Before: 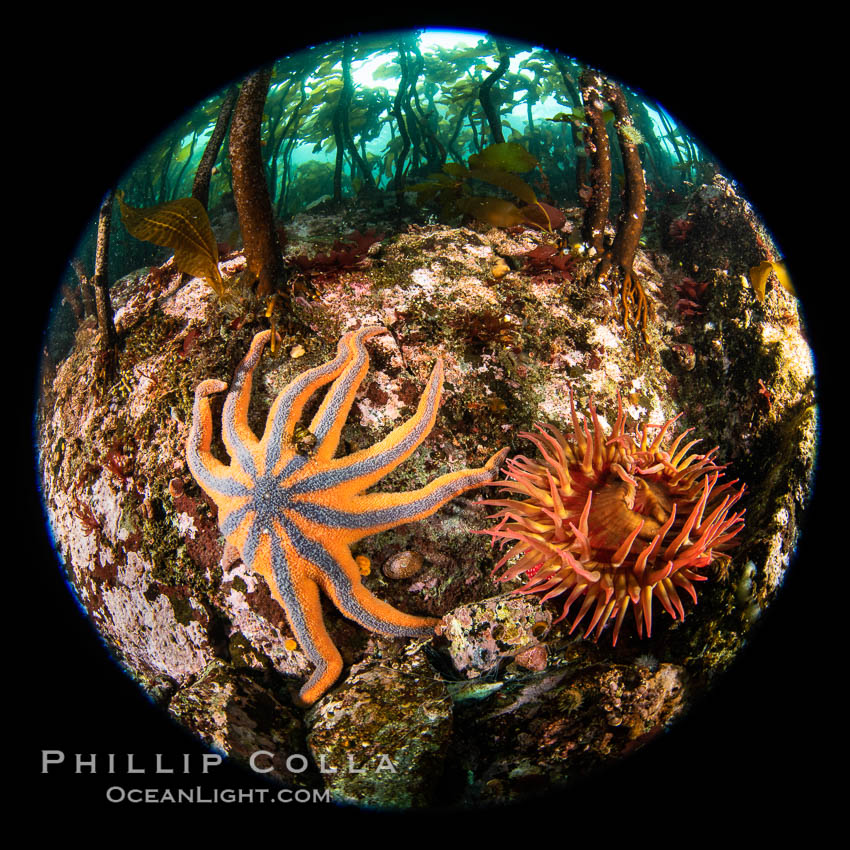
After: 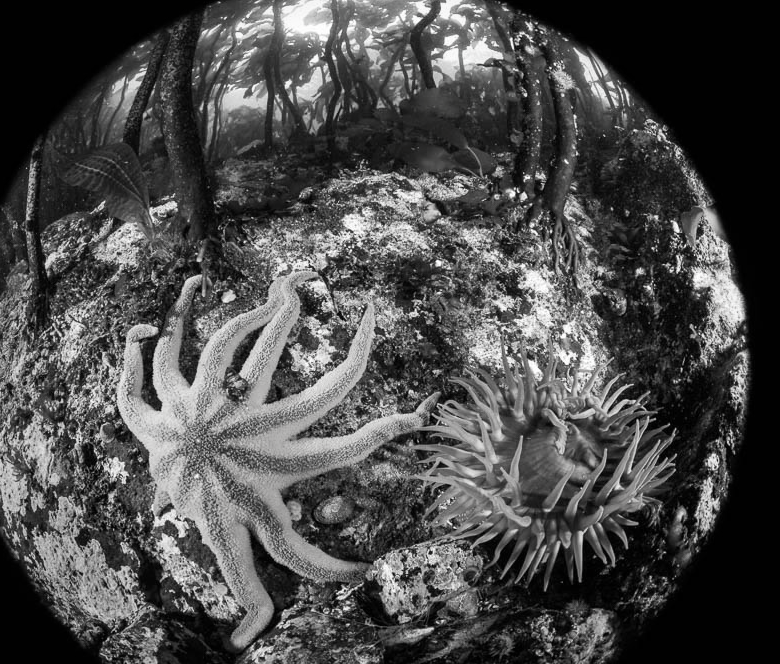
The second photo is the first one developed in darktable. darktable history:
contrast brightness saturation: saturation -0.995
tone equalizer: edges refinement/feathering 500, mask exposure compensation -1.57 EV, preserve details no
crop: left 8.128%, top 6.578%, bottom 15.291%
vignetting: fall-off radius 61.07%, brightness -0.578, saturation -0.257
